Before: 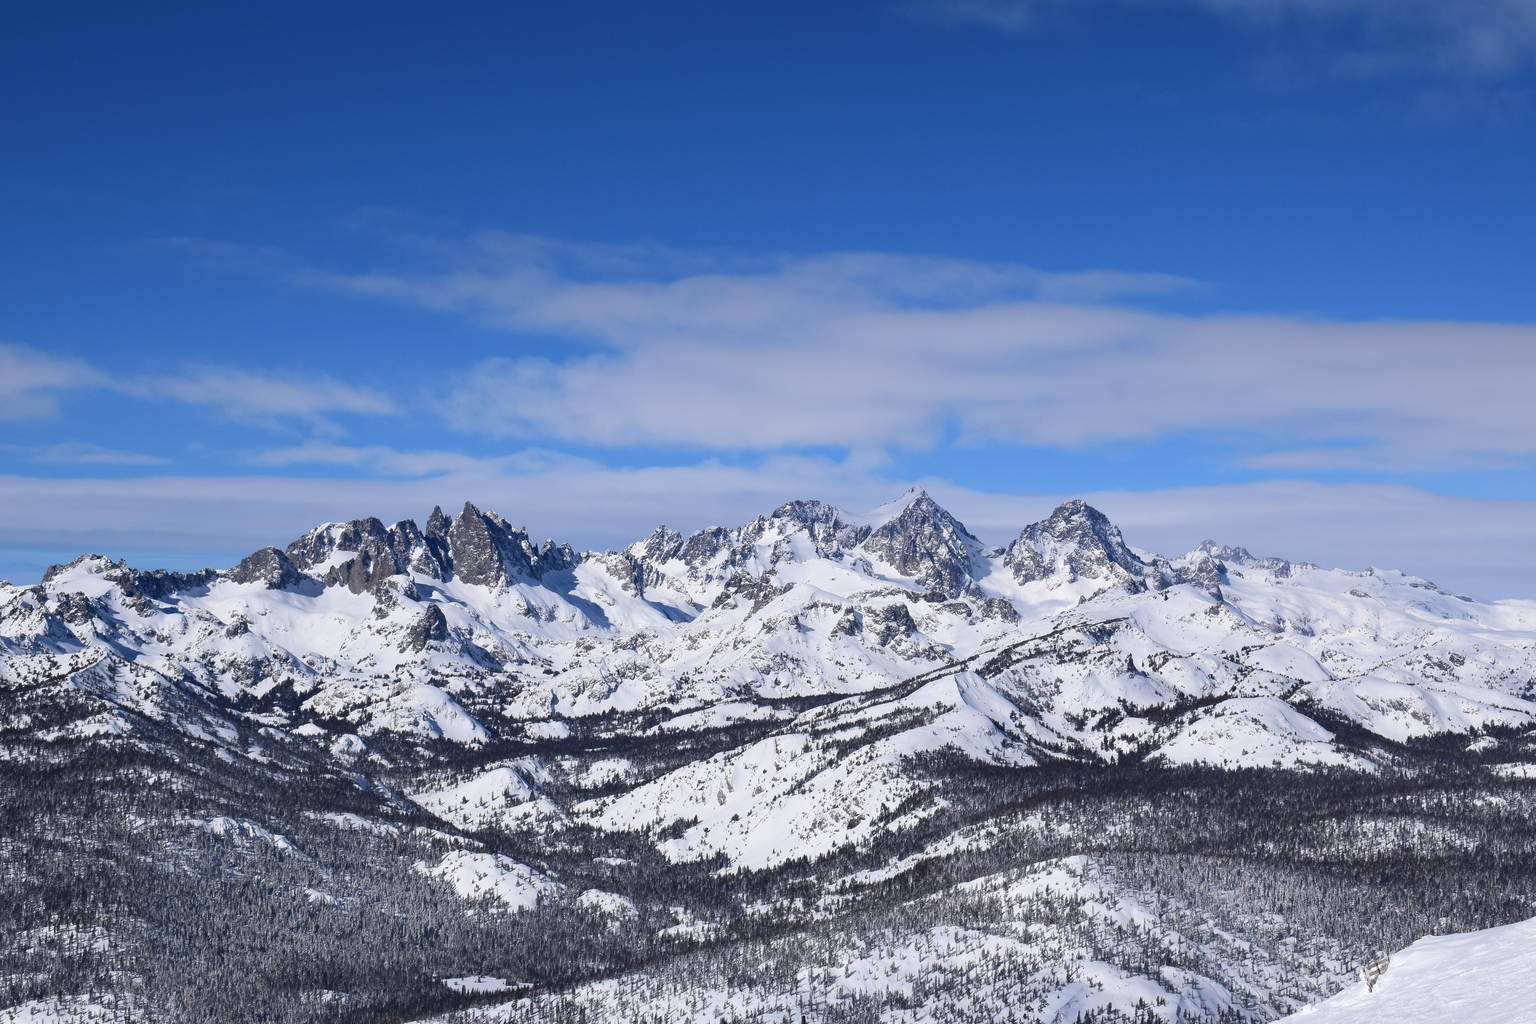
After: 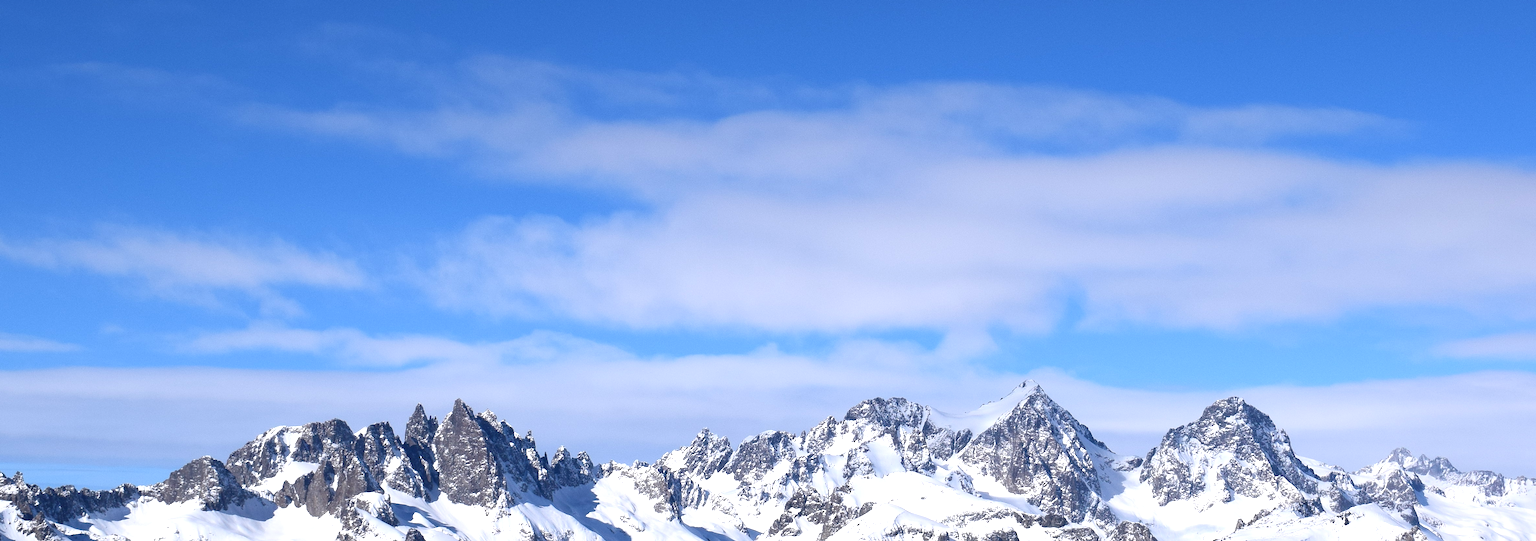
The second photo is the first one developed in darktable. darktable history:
crop: left 7.036%, top 18.398%, right 14.379%, bottom 40.043%
exposure: exposure 0.636 EV, compensate highlight preservation false
